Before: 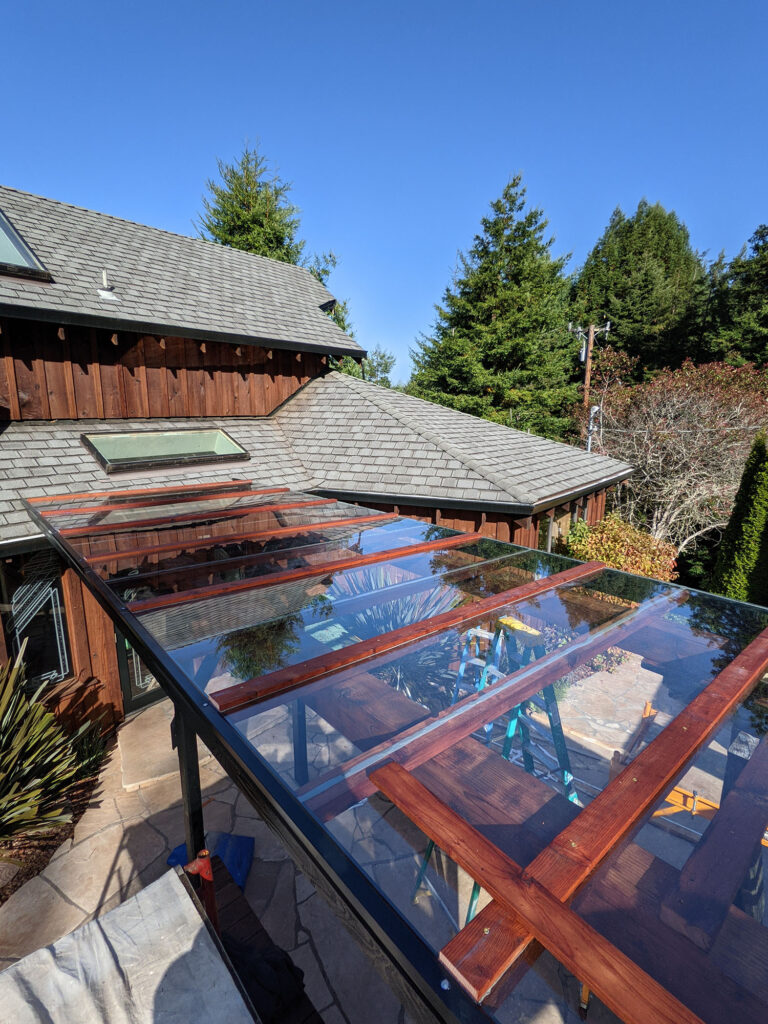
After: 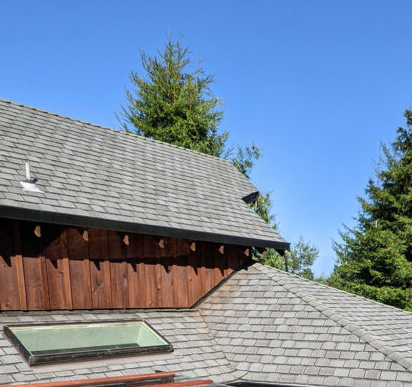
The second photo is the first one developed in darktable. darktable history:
crop: left 10.121%, top 10.631%, right 36.218%, bottom 51.526%
shadows and highlights: soften with gaussian
